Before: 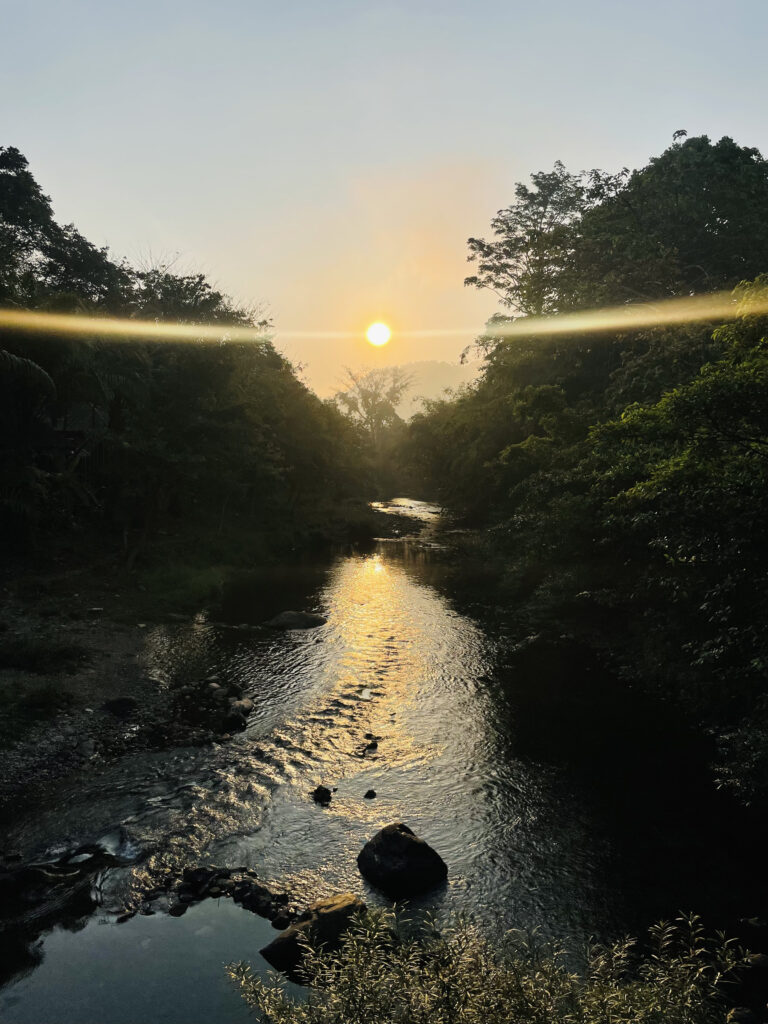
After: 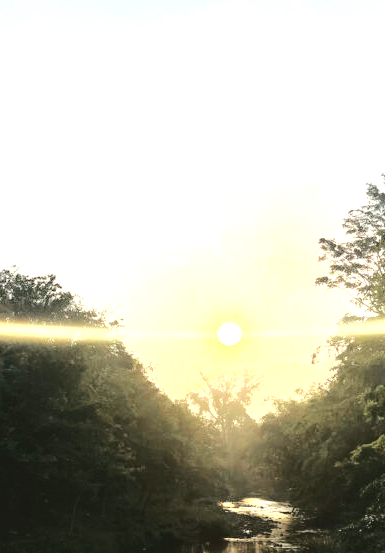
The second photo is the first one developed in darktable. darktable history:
crop: left 19.452%, right 30.29%, bottom 45.946%
tone curve: curves: ch0 [(0, 0) (0.003, 0.057) (0.011, 0.061) (0.025, 0.065) (0.044, 0.075) (0.069, 0.082) (0.1, 0.09) (0.136, 0.102) (0.177, 0.145) (0.224, 0.195) (0.277, 0.27) (0.335, 0.374) (0.399, 0.486) (0.468, 0.578) (0.543, 0.652) (0.623, 0.717) (0.709, 0.778) (0.801, 0.837) (0.898, 0.909) (1, 1)], color space Lab, independent channels, preserve colors none
exposure: black level correction 0, exposure 1.199 EV, compensate highlight preservation false
